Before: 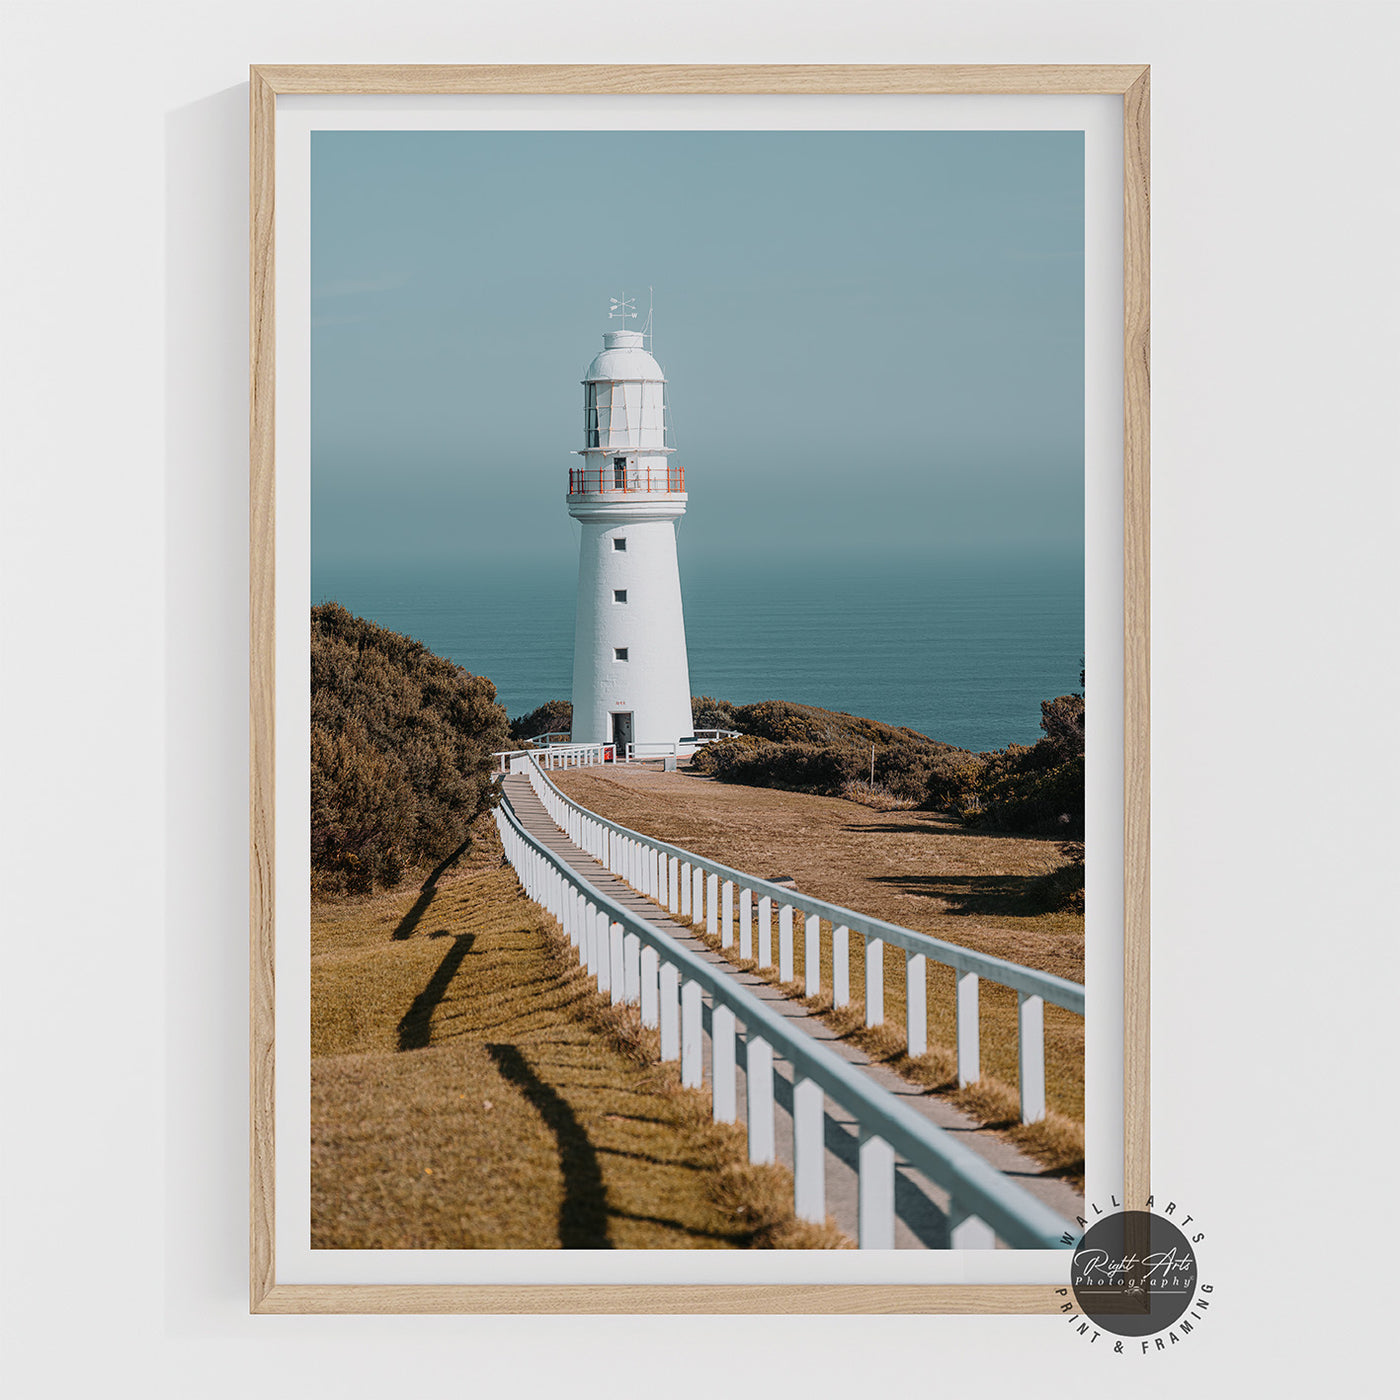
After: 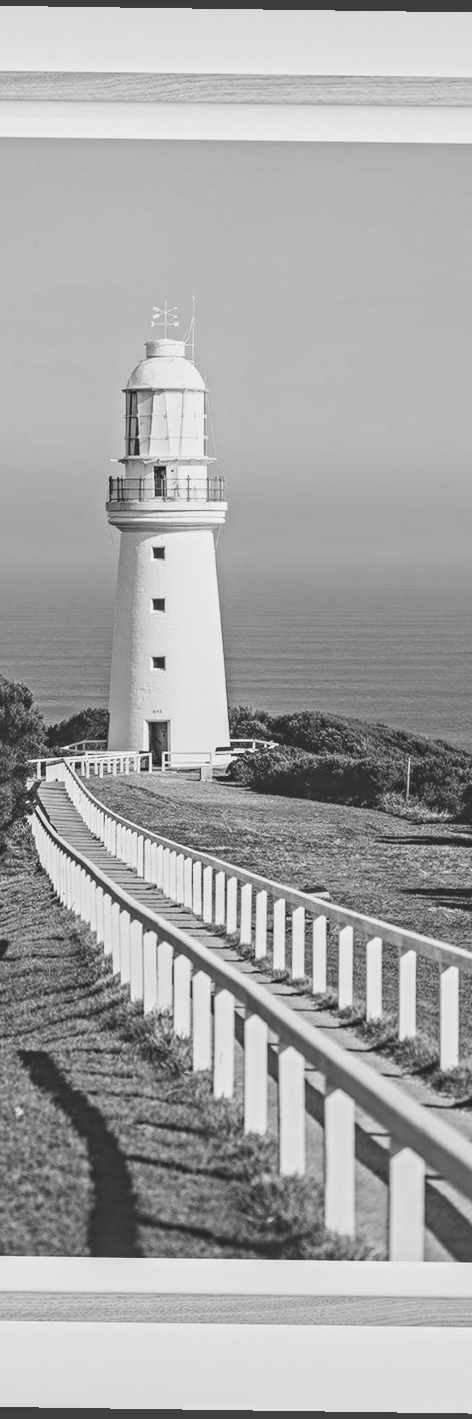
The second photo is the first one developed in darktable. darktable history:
exposure: black level correction -0.062, exposure -0.05 EV, compensate highlight preservation false
contrast equalizer: y [[0.5, 0.5, 0.501, 0.63, 0.504, 0.5], [0.5 ×6], [0.5 ×6], [0 ×6], [0 ×6]]
filmic rgb: middle gray luminance 21.73%, black relative exposure -14 EV, white relative exposure 2.96 EV, threshold 6 EV, target black luminance 0%, hardness 8.81, latitude 59.69%, contrast 1.208, highlights saturation mix 5%, shadows ↔ highlights balance 41.6%, add noise in highlights 0, color science v3 (2019), use custom middle-gray values true, iterations of high-quality reconstruction 0, contrast in highlights soft, enable highlight reconstruction true
local contrast: on, module defaults
color calibration: output gray [0.22, 0.42, 0.37, 0], gray › normalize channels true, illuminant same as pipeline (D50), adaptation XYZ, x 0.346, y 0.359, gamut compression 0
contrast brightness saturation: contrast 0.2, brightness 0.16, saturation 0.22
rotate and perspective: rotation 0.8°, automatic cropping off
crop: left 33.36%, right 33.36%
